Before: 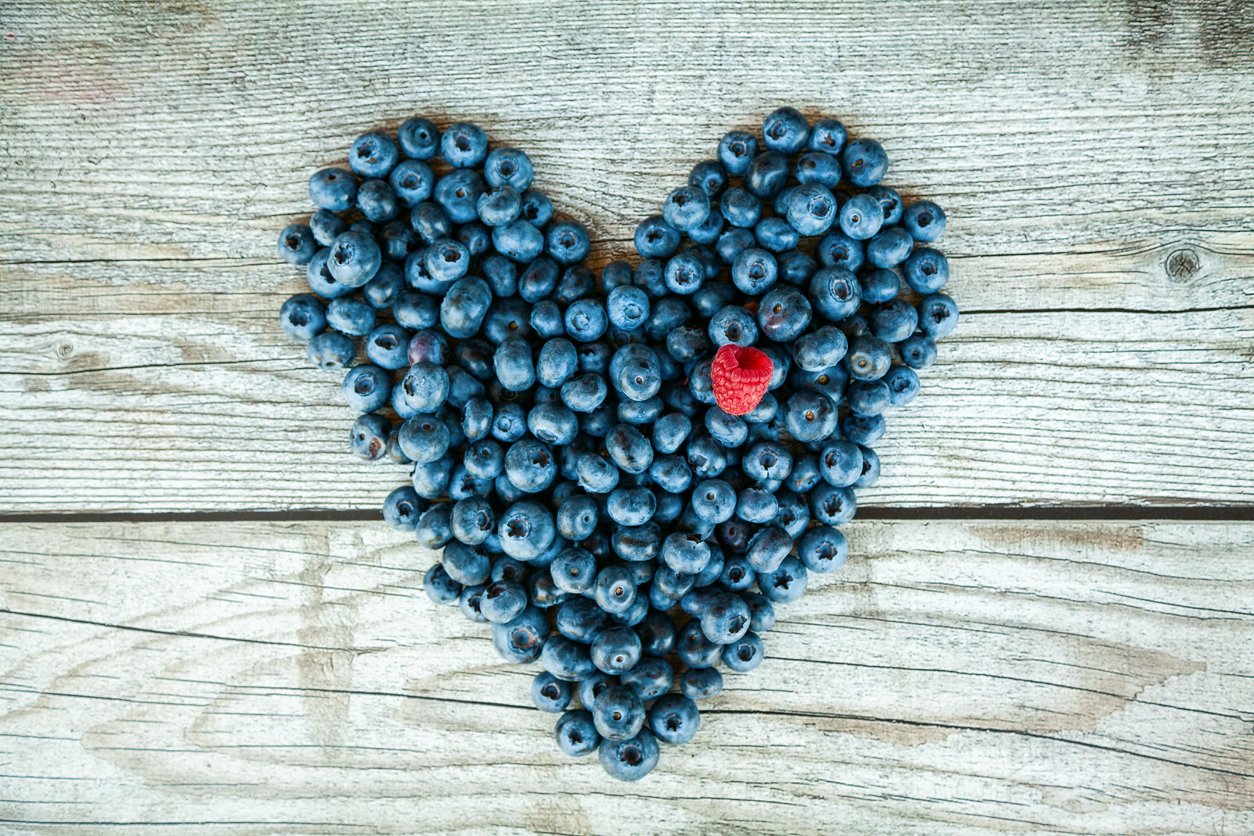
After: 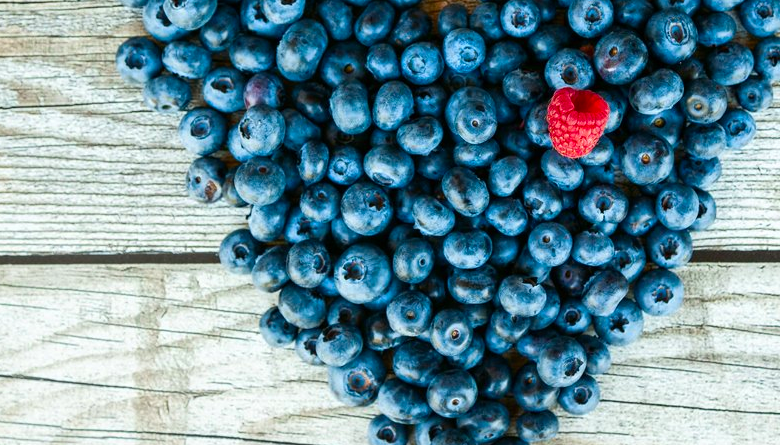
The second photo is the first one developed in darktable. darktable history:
contrast brightness saturation: contrast 0.078, saturation 0.197
crop: left 13.158%, top 30.834%, right 24.614%, bottom 15.825%
